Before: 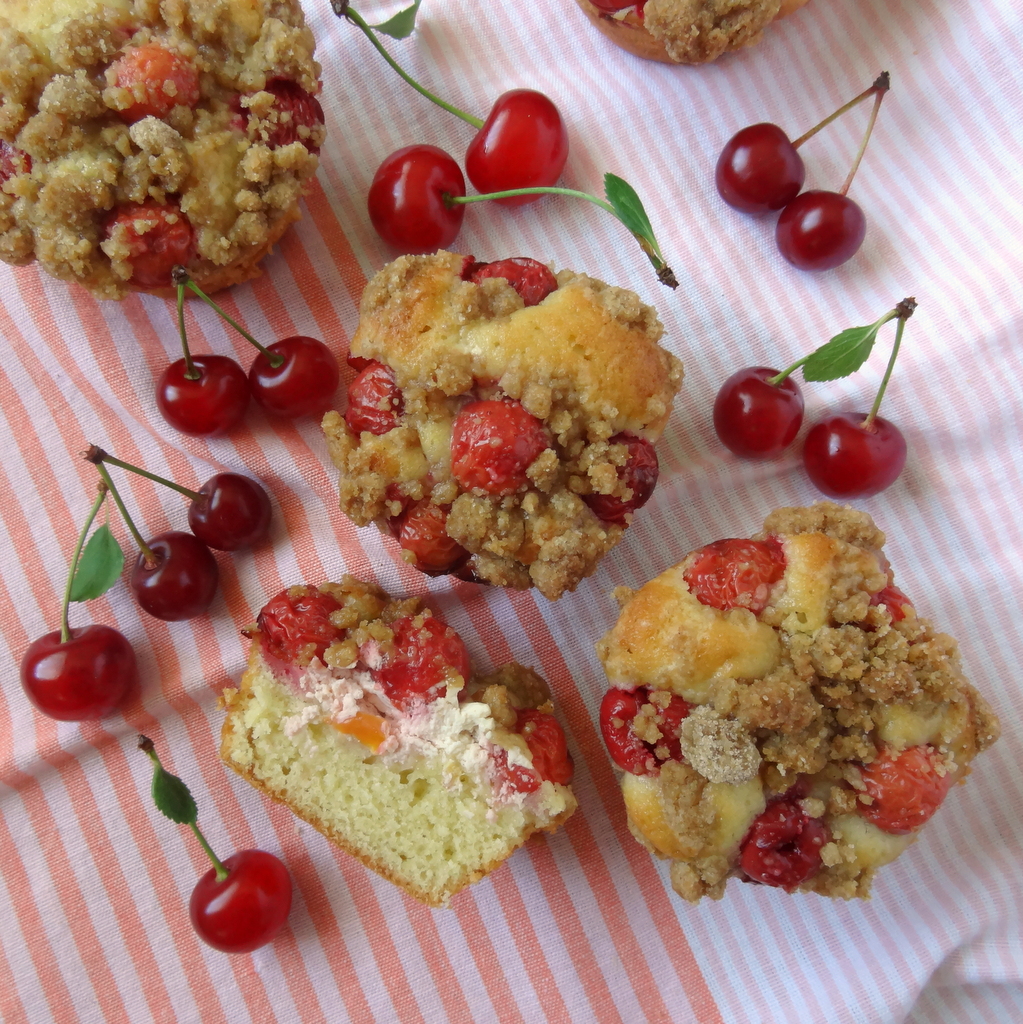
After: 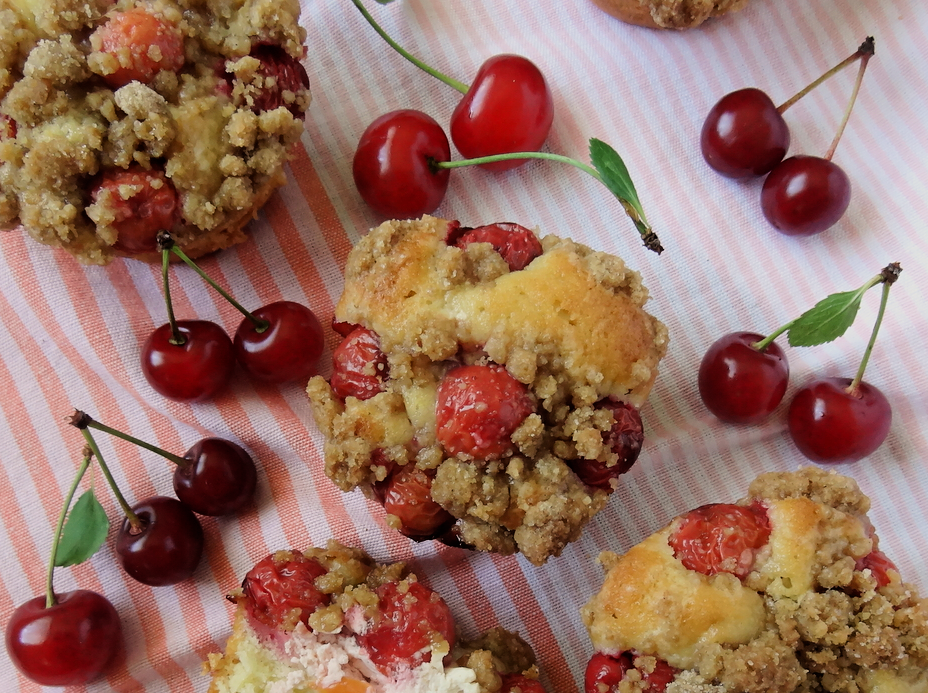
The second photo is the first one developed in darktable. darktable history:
filmic rgb: black relative exposure -5 EV, hardness 2.88, contrast 1.3
sharpen: amount 0.2
crop: left 1.509%, top 3.452%, right 7.696%, bottom 28.452%
